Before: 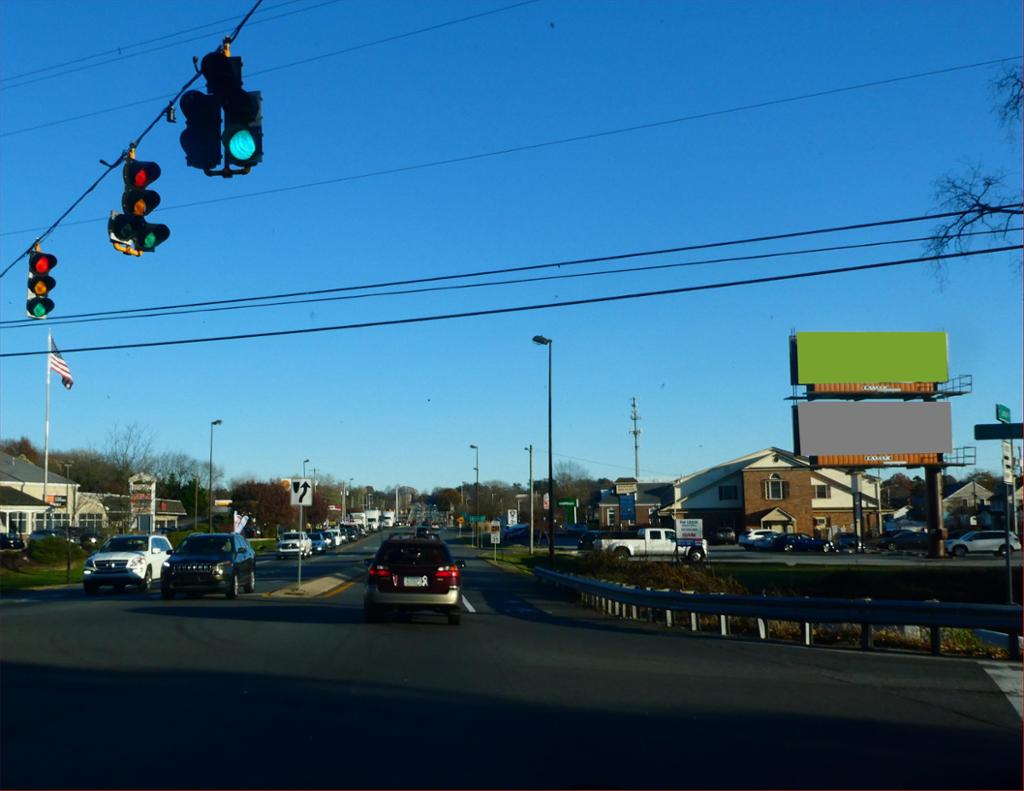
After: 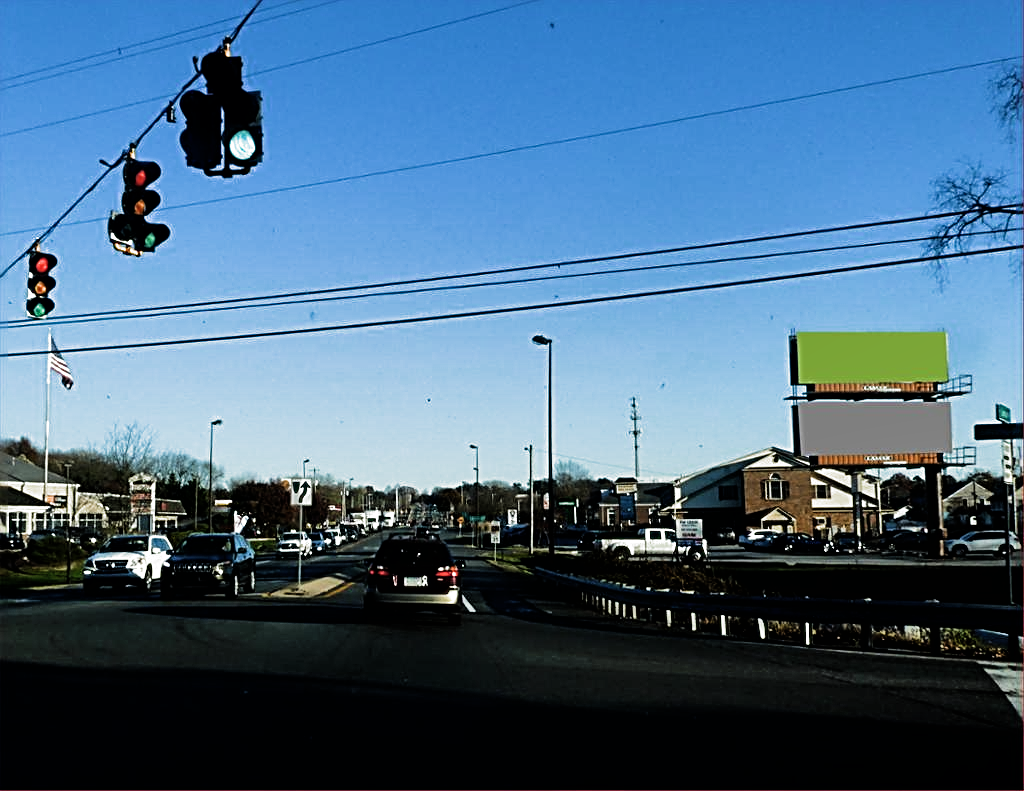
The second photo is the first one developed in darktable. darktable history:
shadows and highlights: white point adjustment 0.05, highlights color adjustment 55.9%, soften with gaussian
sharpen: radius 3.025, amount 0.757
filmic rgb: black relative exposure -8.2 EV, white relative exposure 2.2 EV, threshold 3 EV, hardness 7.11, latitude 75%, contrast 1.325, highlights saturation mix -2%, shadows ↔ highlights balance 30%, preserve chrominance RGB euclidean norm, color science v5 (2021), contrast in shadows safe, contrast in highlights safe, enable highlight reconstruction true
